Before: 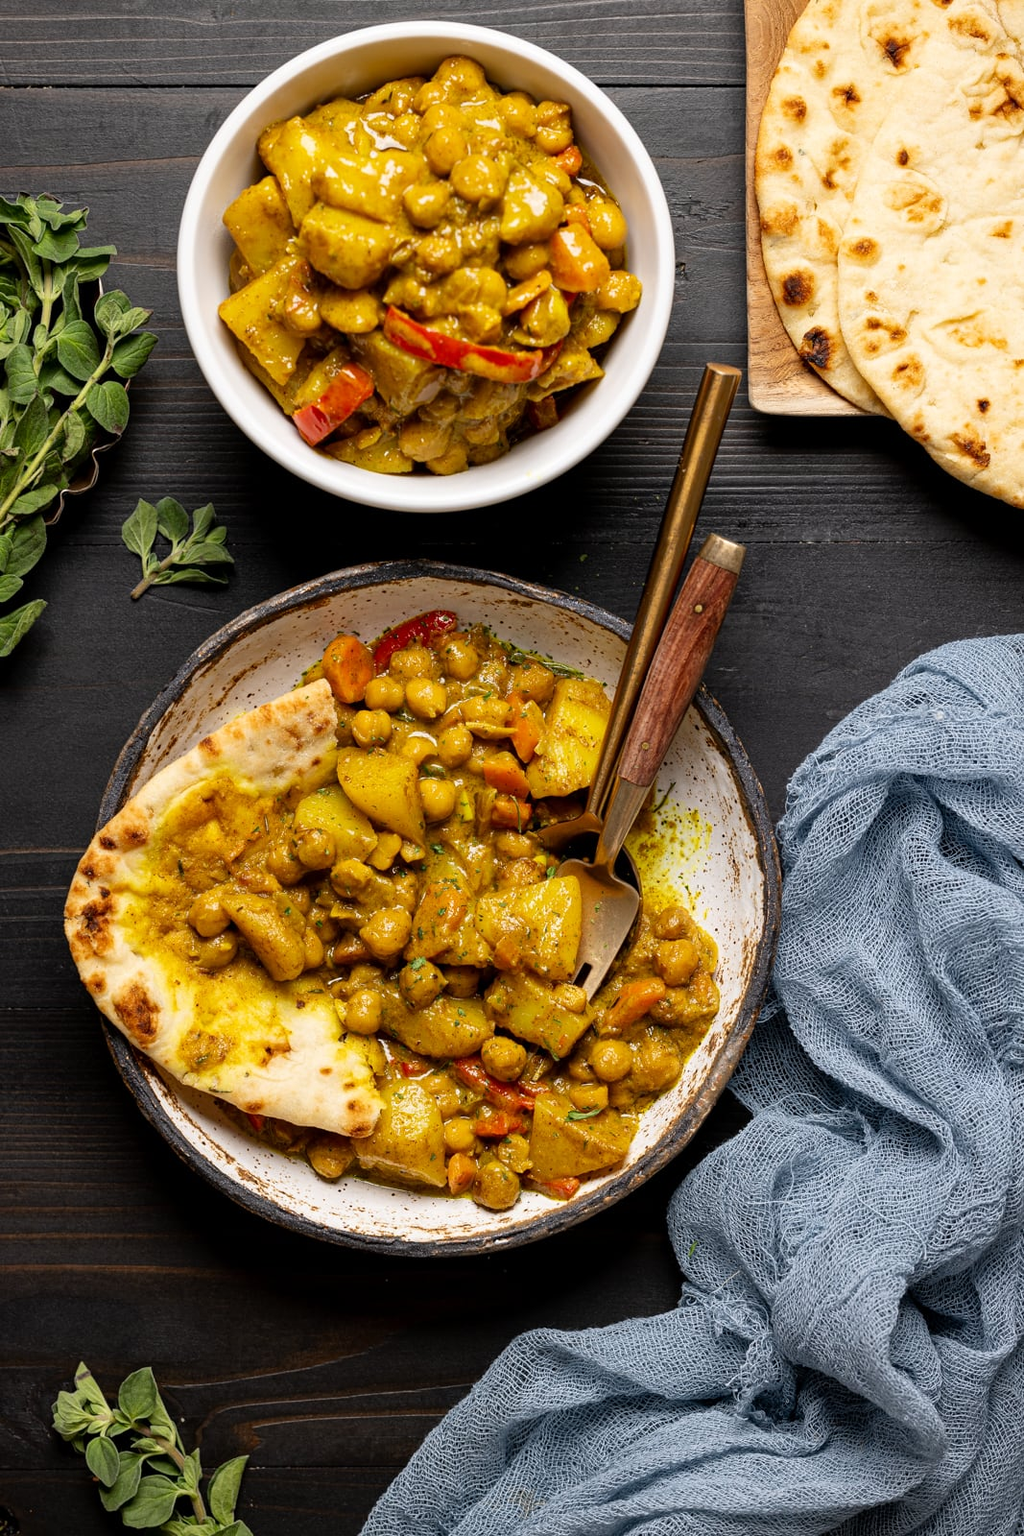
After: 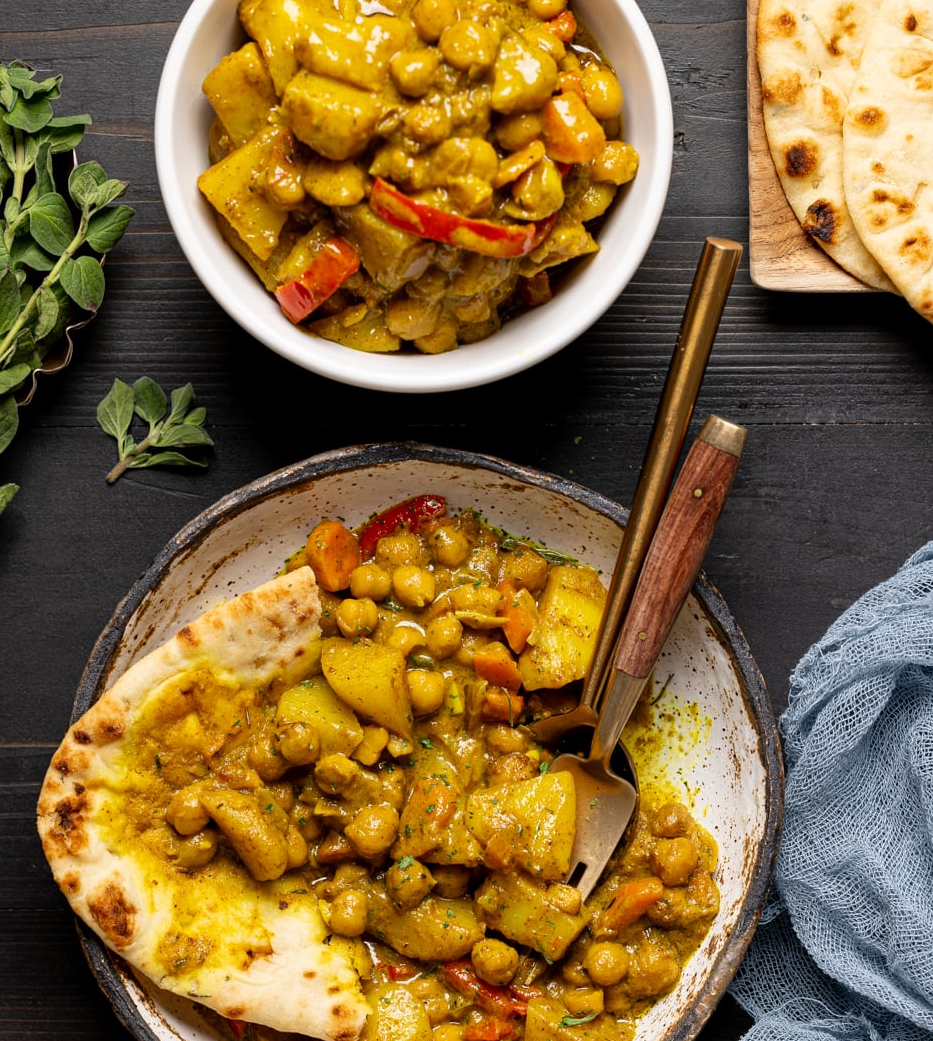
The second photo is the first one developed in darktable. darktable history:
crop: left 2.892%, top 8.841%, right 9.621%, bottom 26.051%
